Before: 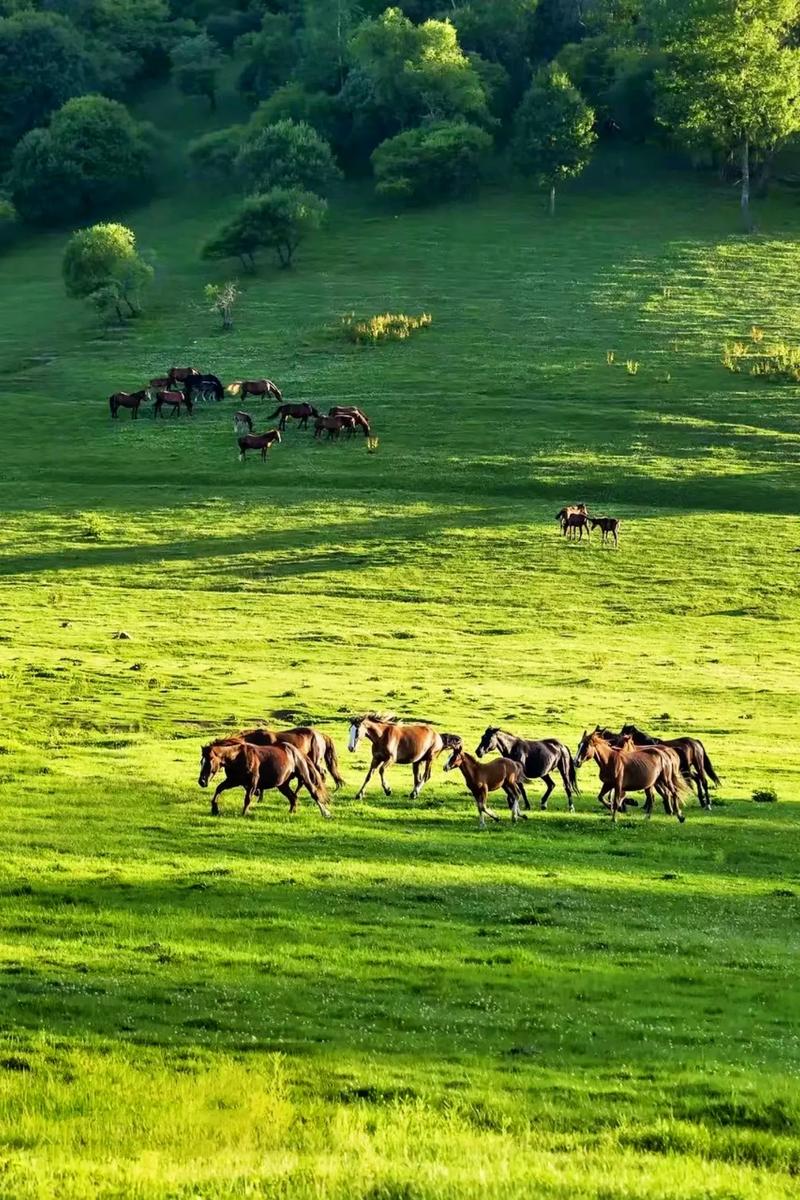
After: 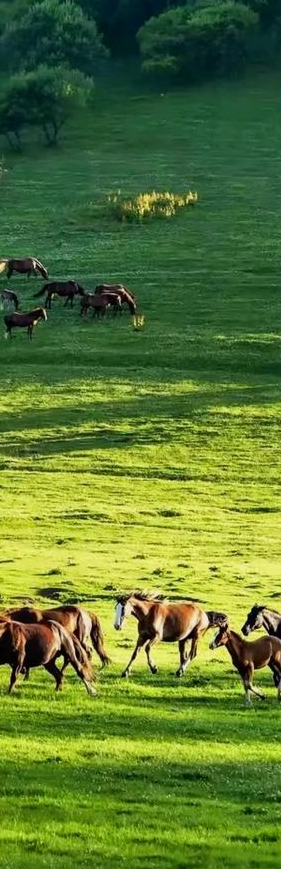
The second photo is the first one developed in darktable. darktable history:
crop and rotate: left 29.476%, top 10.214%, right 35.32%, bottom 17.333%
exposure: exposure -0.151 EV, compensate highlight preservation false
